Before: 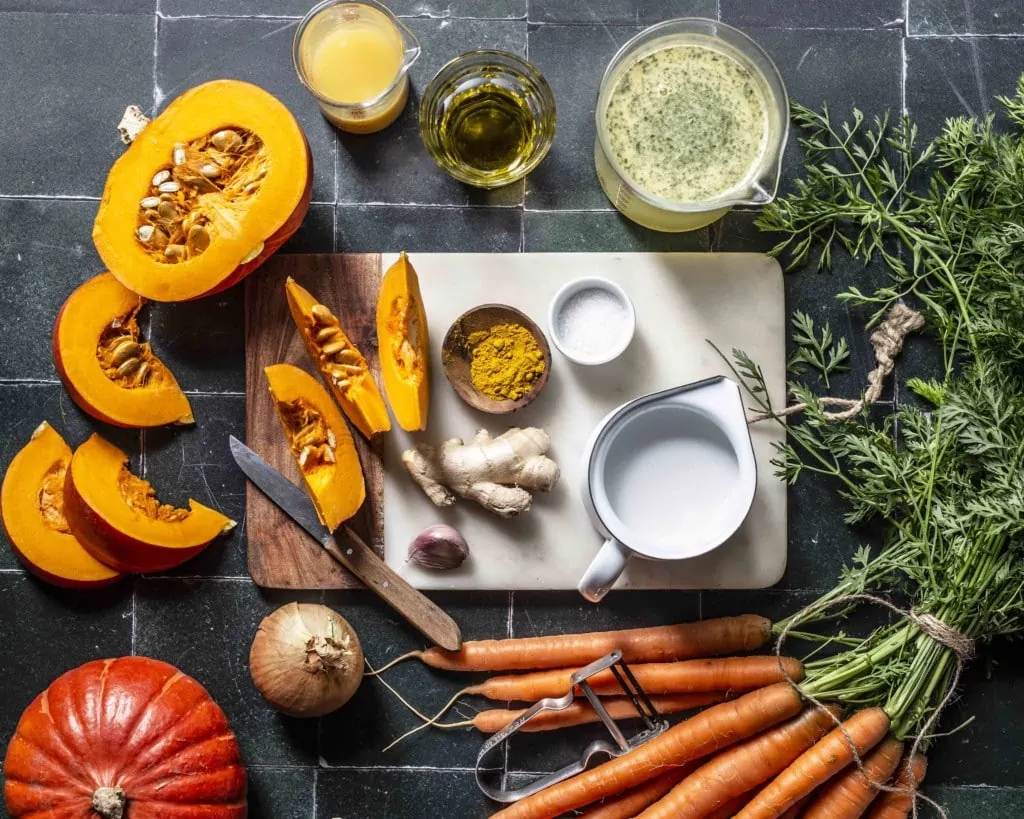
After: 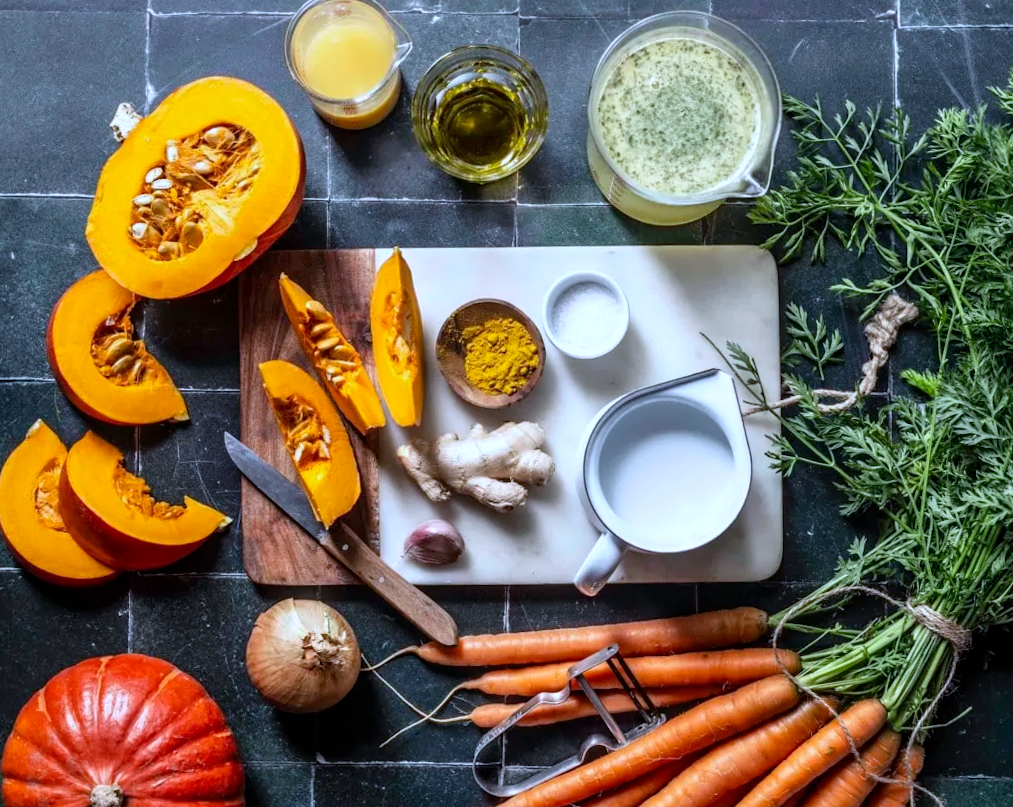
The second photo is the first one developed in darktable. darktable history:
rotate and perspective: rotation -0.45°, automatic cropping original format, crop left 0.008, crop right 0.992, crop top 0.012, crop bottom 0.988
white balance: red 0.948, green 1.02, blue 1.176
